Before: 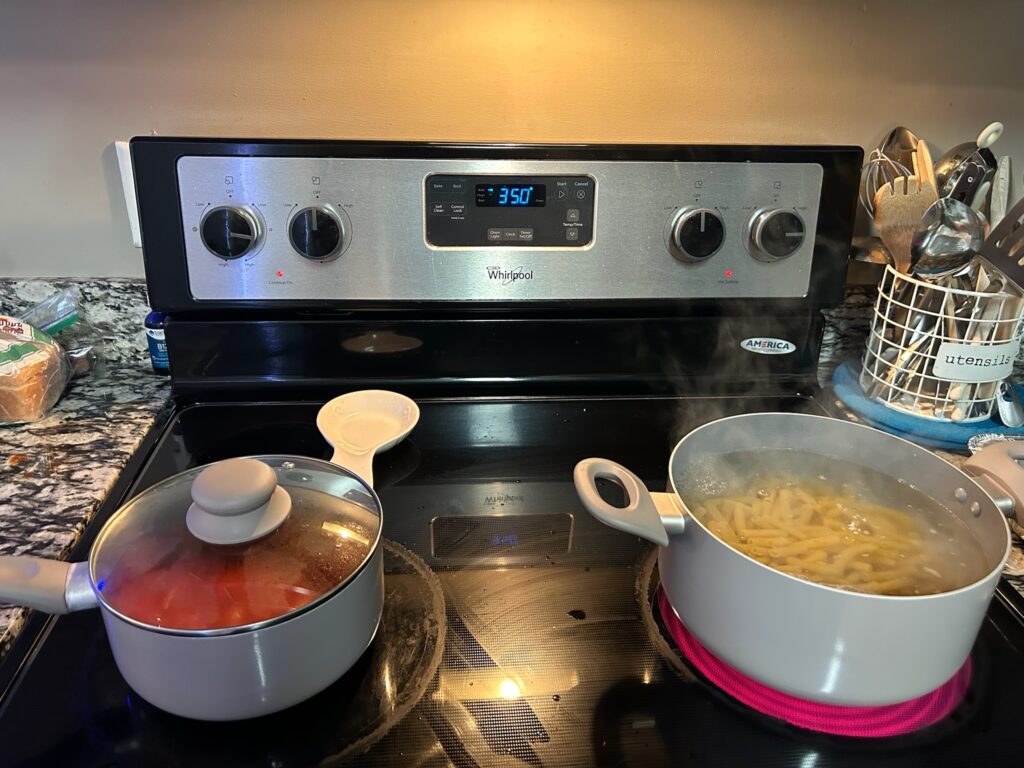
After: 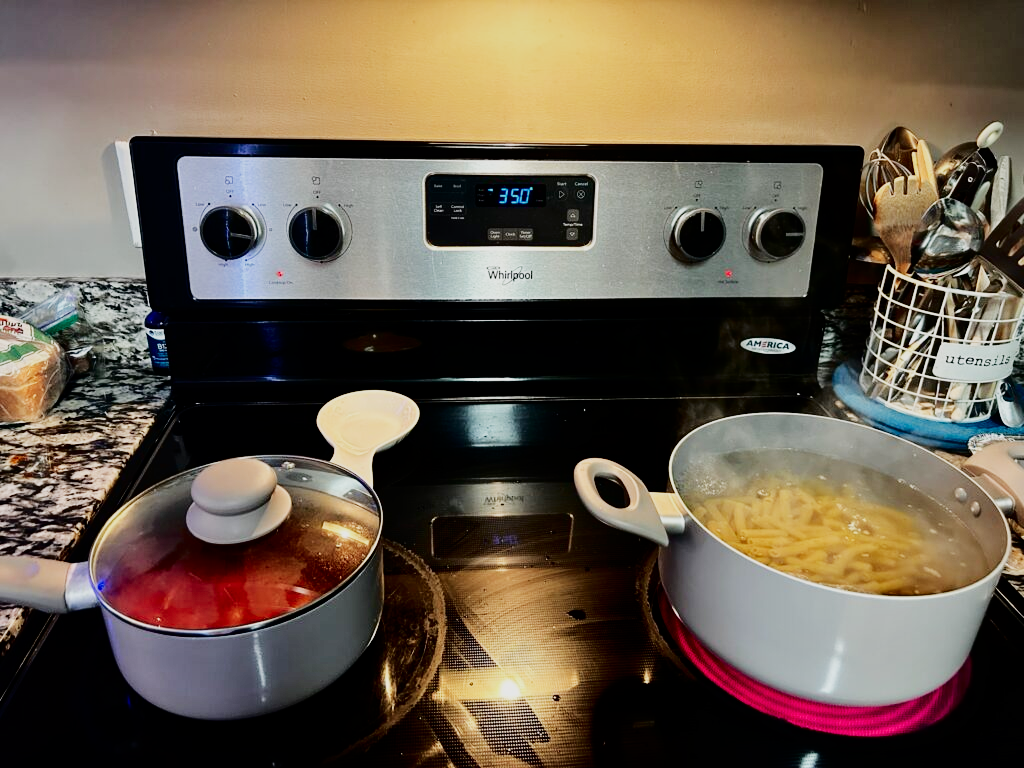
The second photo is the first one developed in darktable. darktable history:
fill light: exposure -2 EV, width 8.6
sigmoid: contrast 1.8, skew -0.2, preserve hue 0%, red attenuation 0.1, red rotation 0.035, green attenuation 0.1, green rotation -0.017, blue attenuation 0.15, blue rotation -0.052, base primaries Rec2020
shadows and highlights: shadows 32, highlights -32, soften with gaussian
